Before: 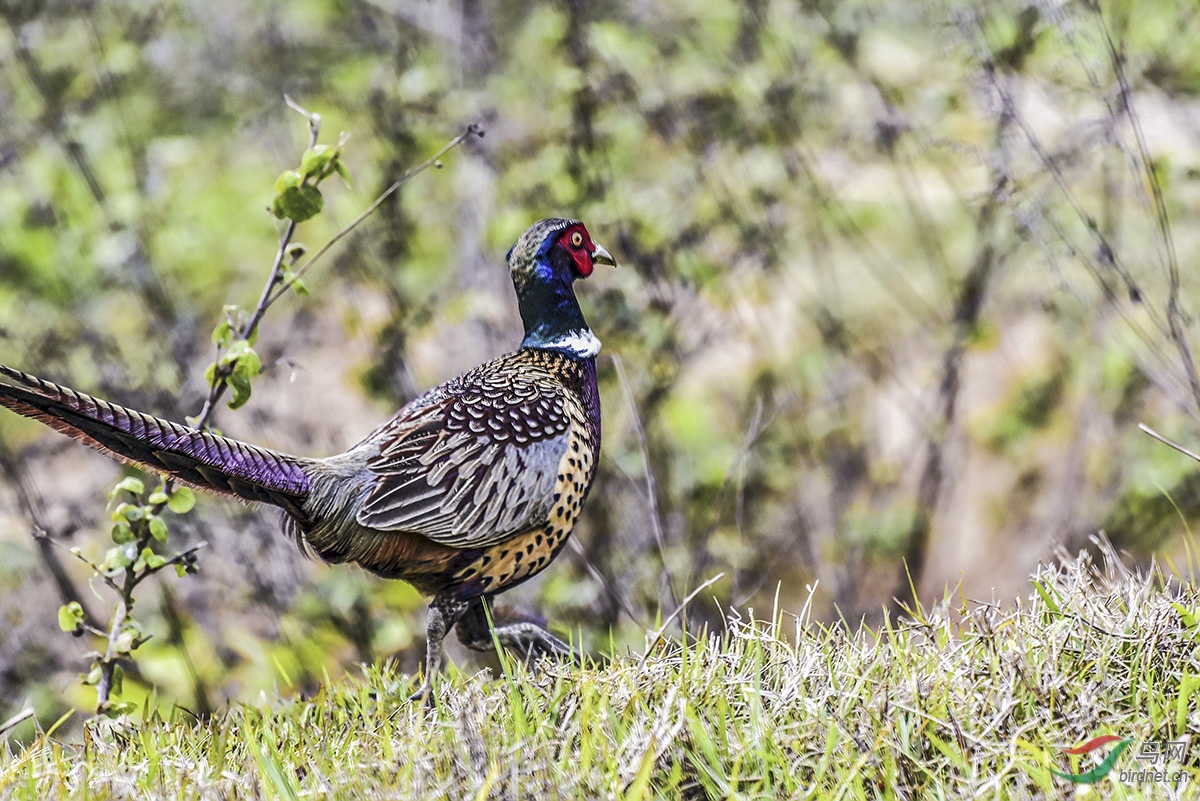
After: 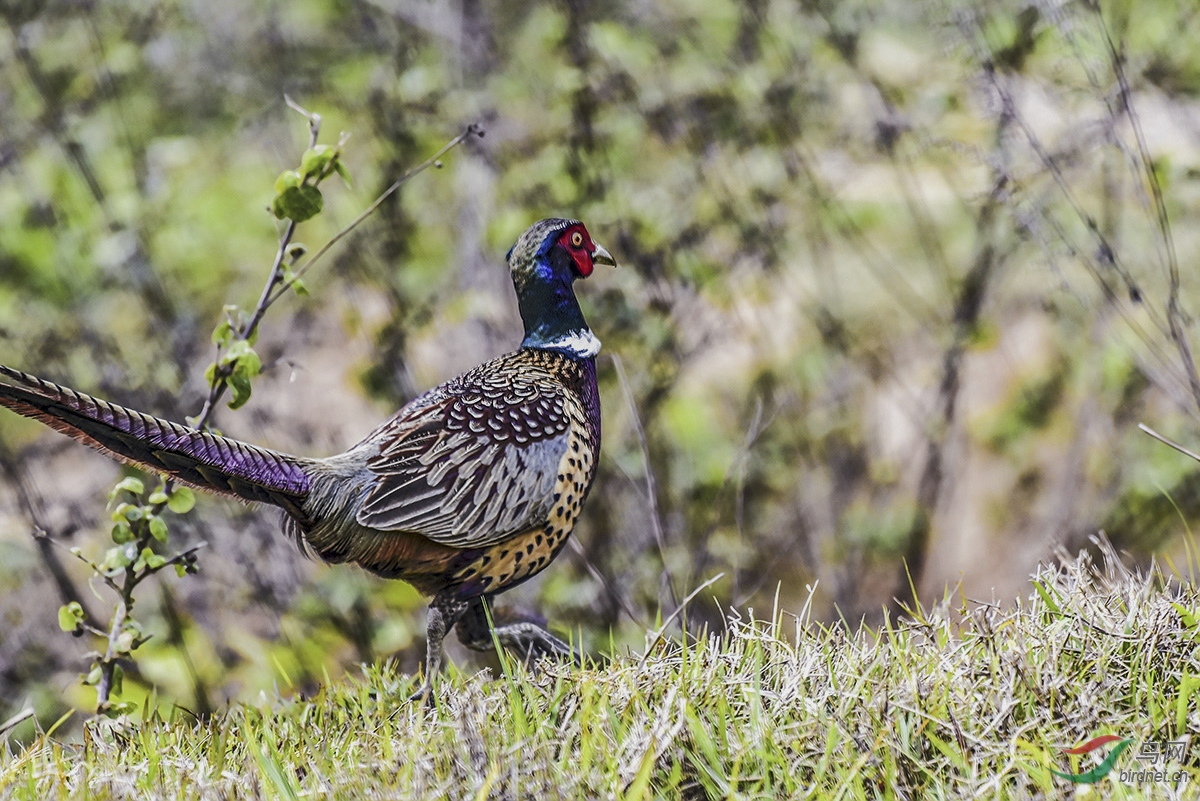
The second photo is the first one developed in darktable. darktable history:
tone equalizer: -8 EV 0.259 EV, -7 EV 0.45 EV, -6 EV 0.386 EV, -5 EV 0.274 EV, -3 EV -0.249 EV, -2 EV -0.405 EV, -1 EV -0.408 EV, +0 EV -0.222 EV
